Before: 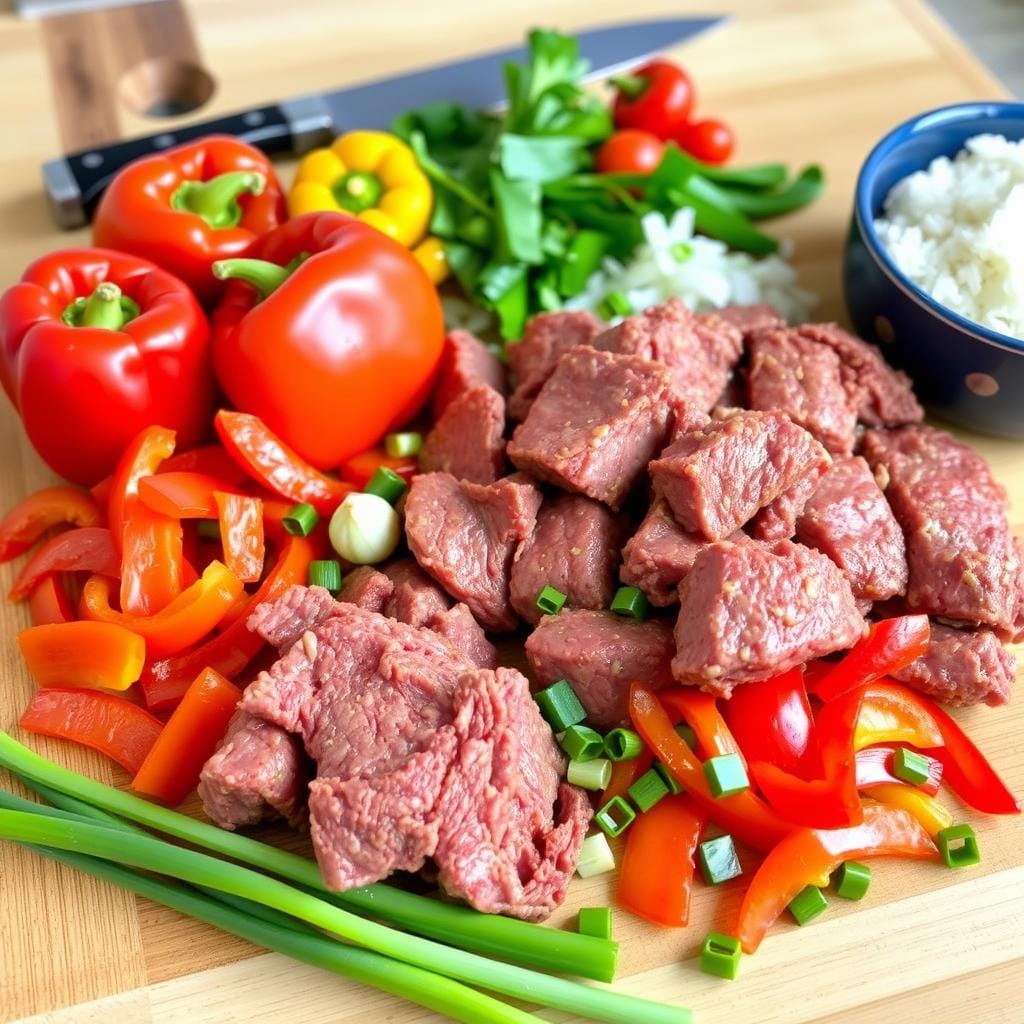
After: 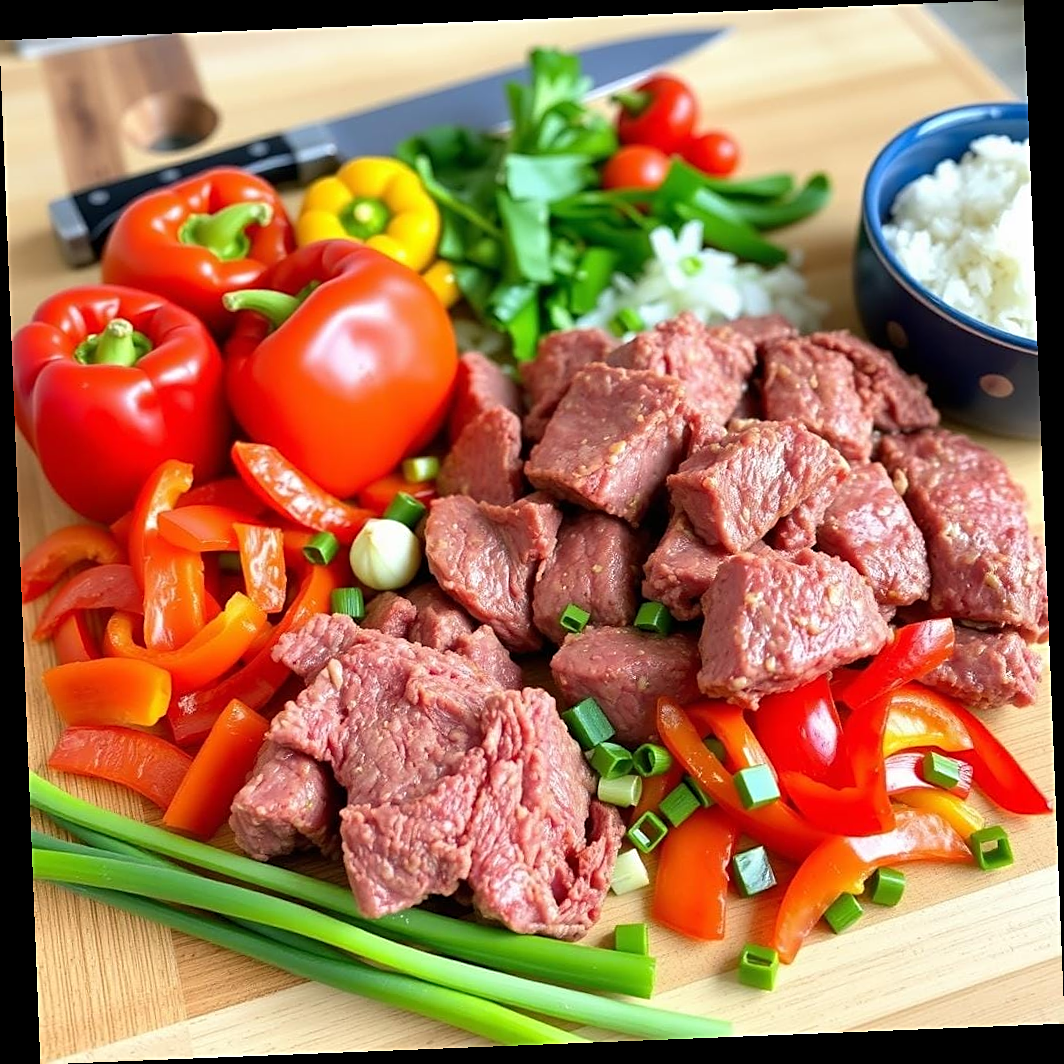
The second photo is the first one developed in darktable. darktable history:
sharpen: on, module defaults
rotate and perspective: rotation -2.29°, automatic cropping off
